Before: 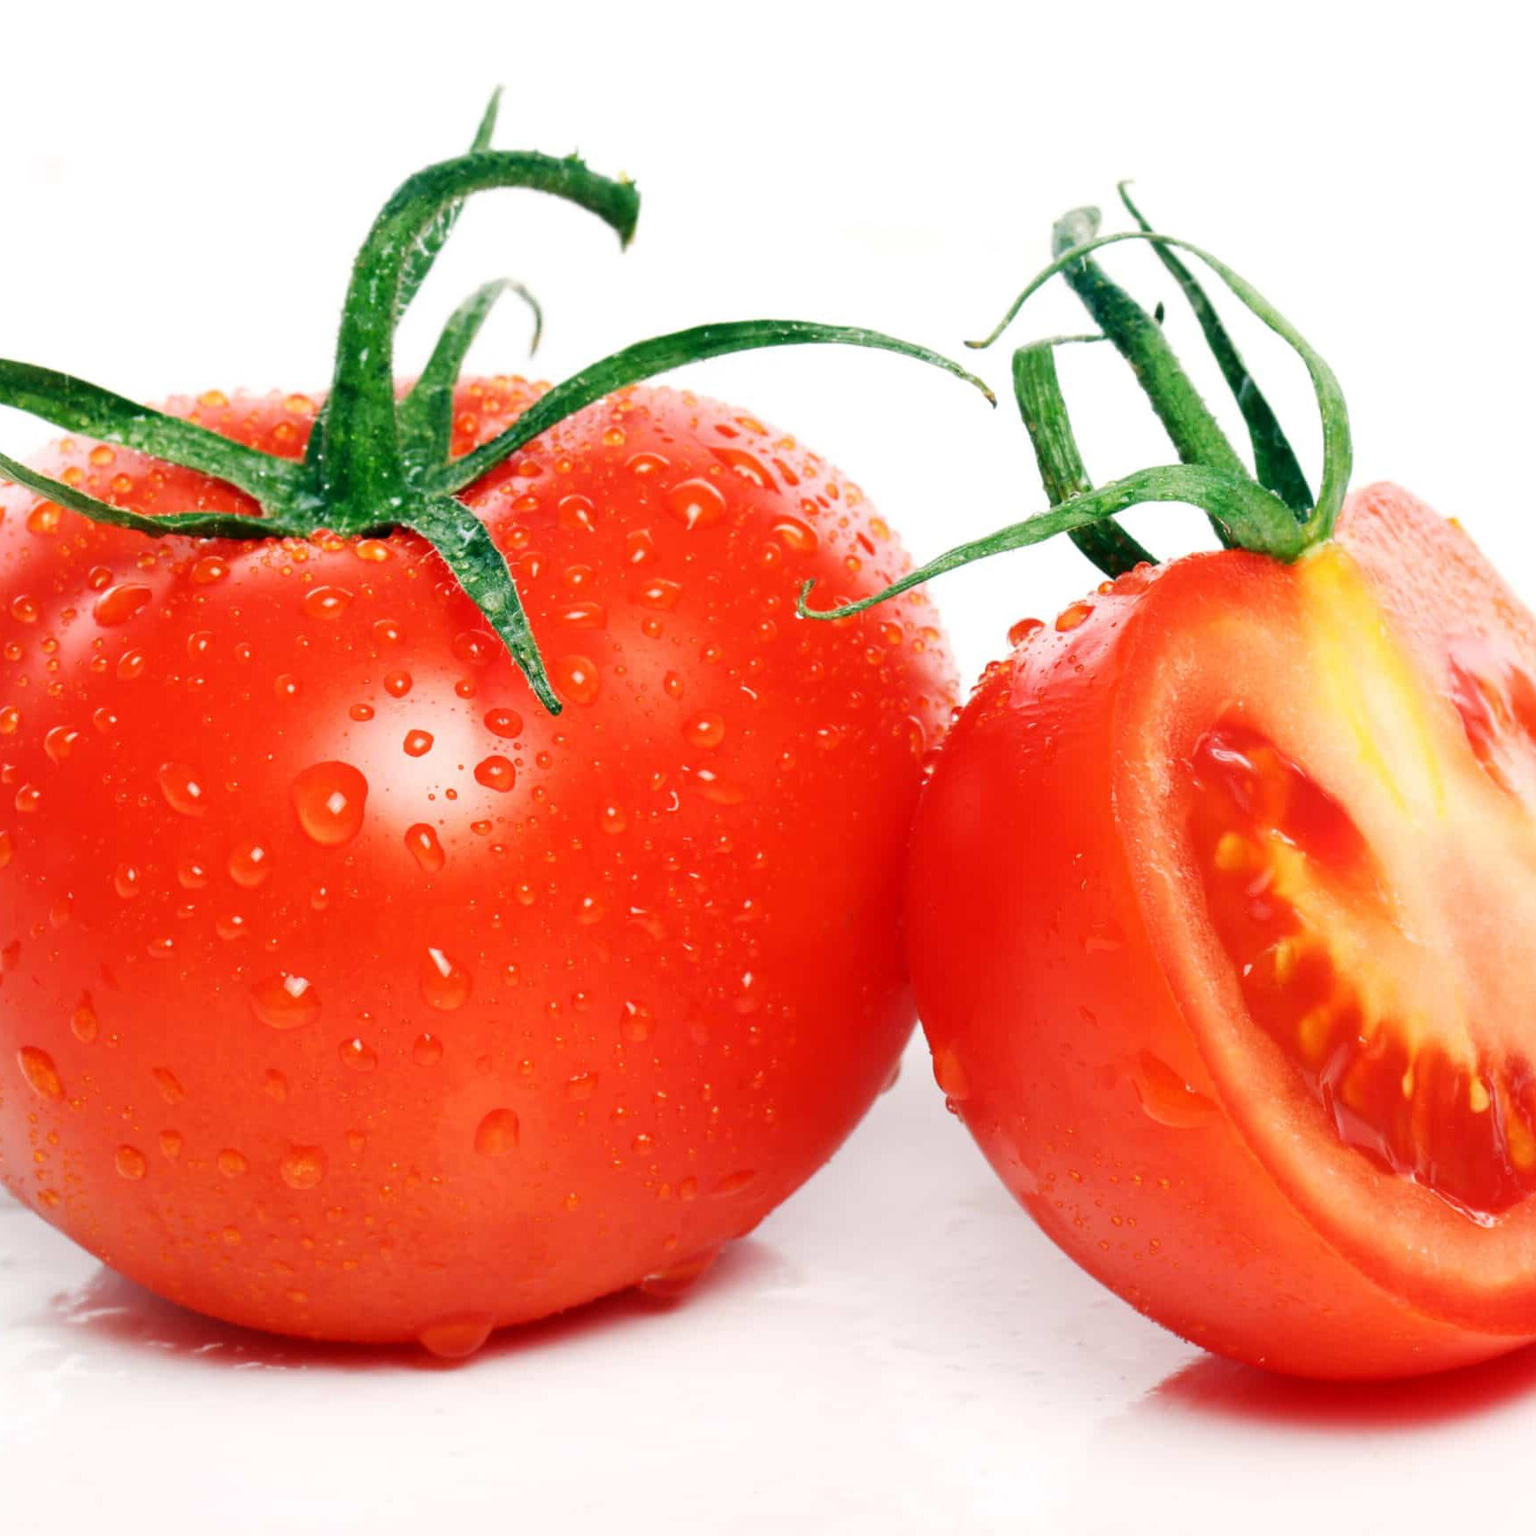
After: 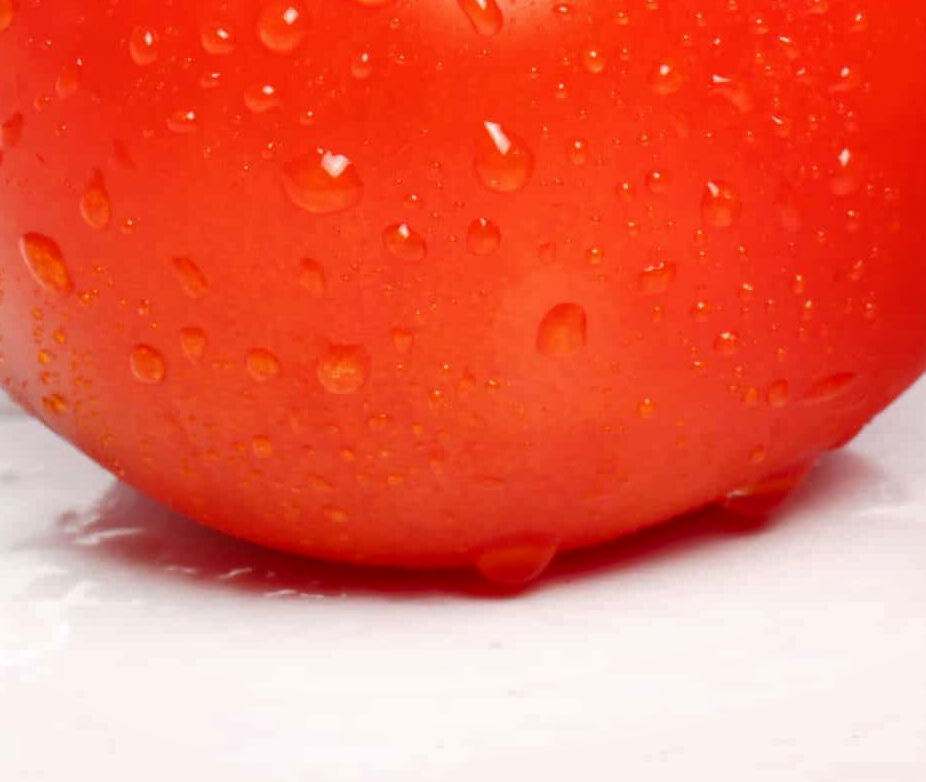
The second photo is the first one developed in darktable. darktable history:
shadows and highlights: shadows 52.42, soften with gaussian
crop and rotate: top 54.778%, right 46.61%, bottom 0.159%
